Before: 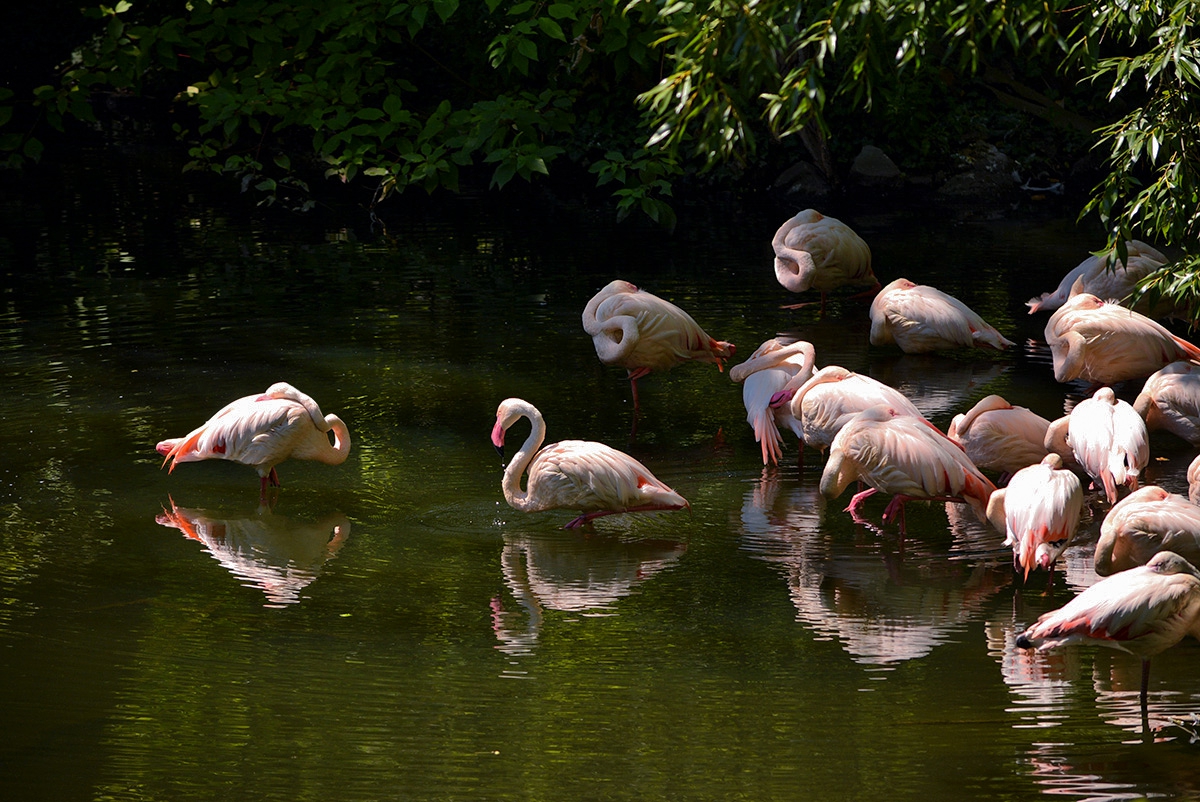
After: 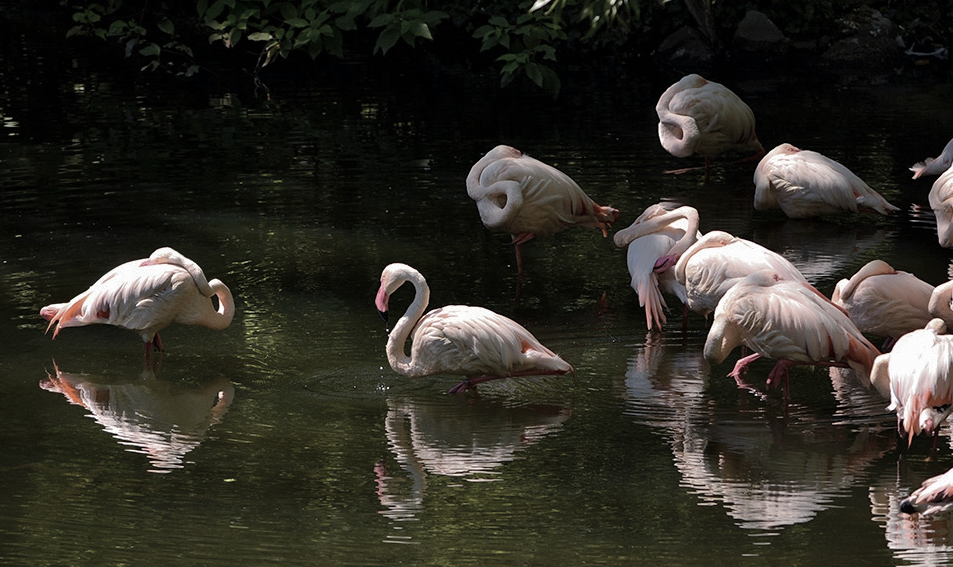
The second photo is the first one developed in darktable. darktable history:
crop: left 9.712%, top 16.928%, right 10.845%, bottom 12.332%
color zones: curves: ch1 [(0, 0.292) (0.001, 0.292) (0.2, 0.264) (0.4, 0.248) (0.6, 0.248) (0.8, 0.264) (0.999, 0.292) (1, 0.292)]
